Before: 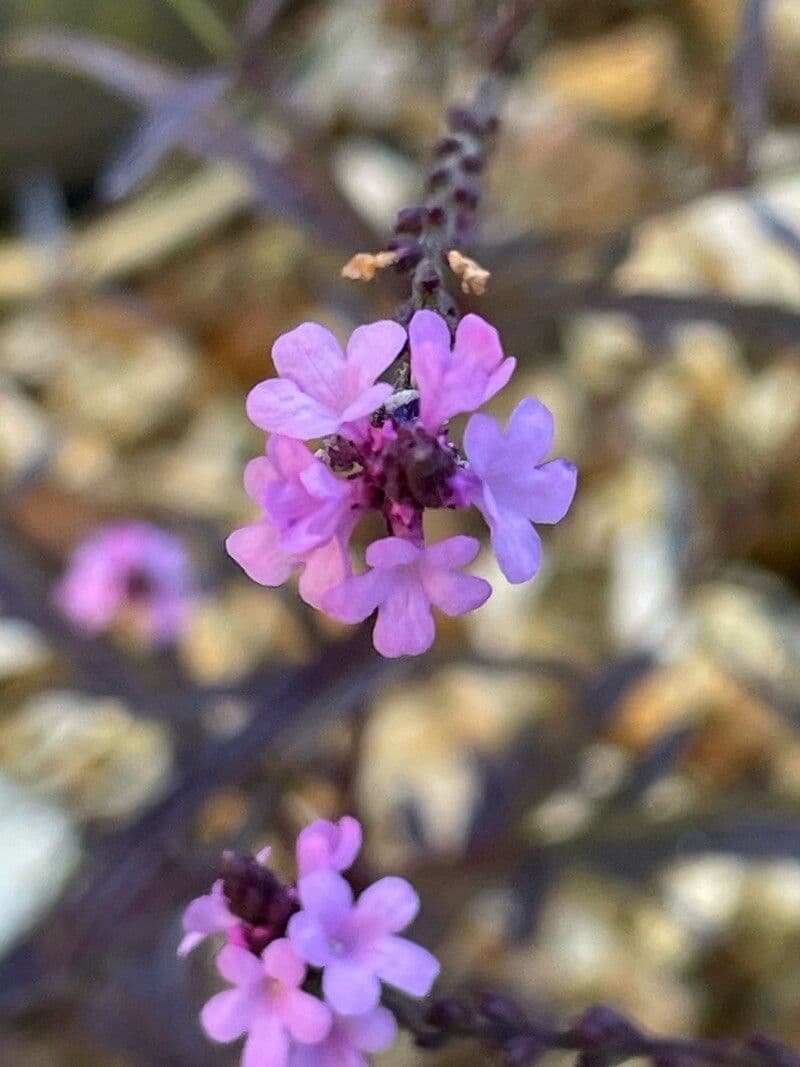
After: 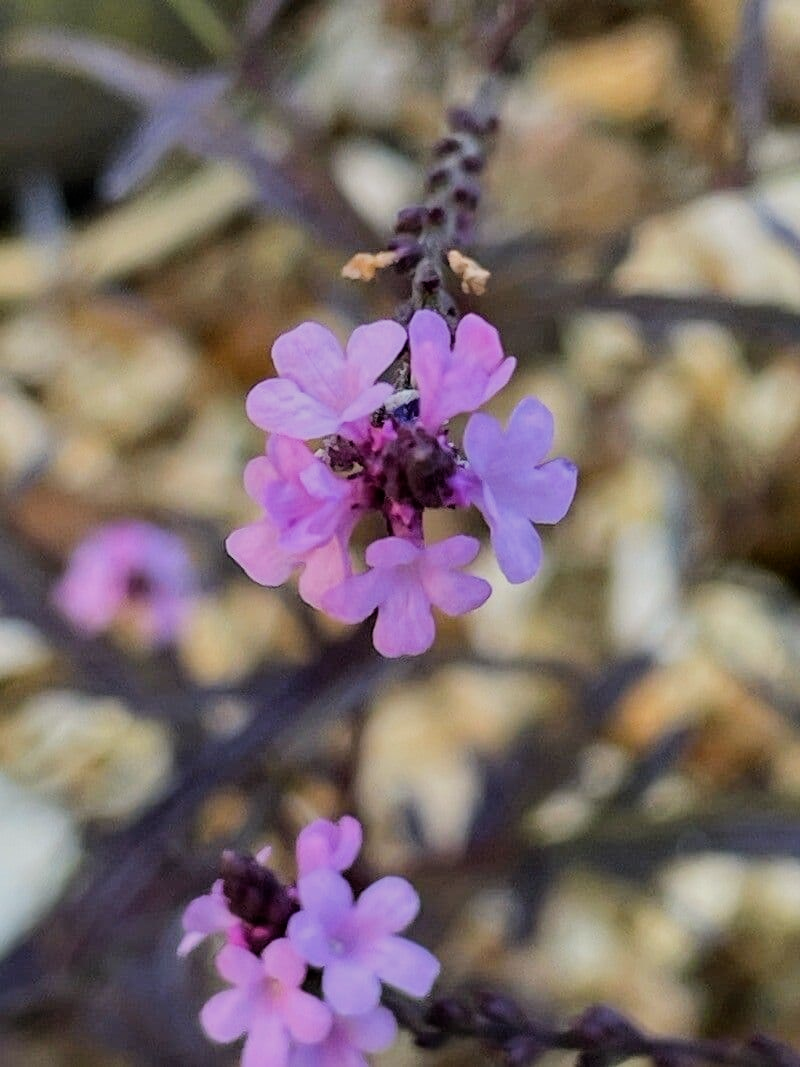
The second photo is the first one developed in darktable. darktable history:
filmic rgb: black relative exposure -7.65 EV, white relative exposure 4.56 EV, hardness 3.61, contrast 1.058
